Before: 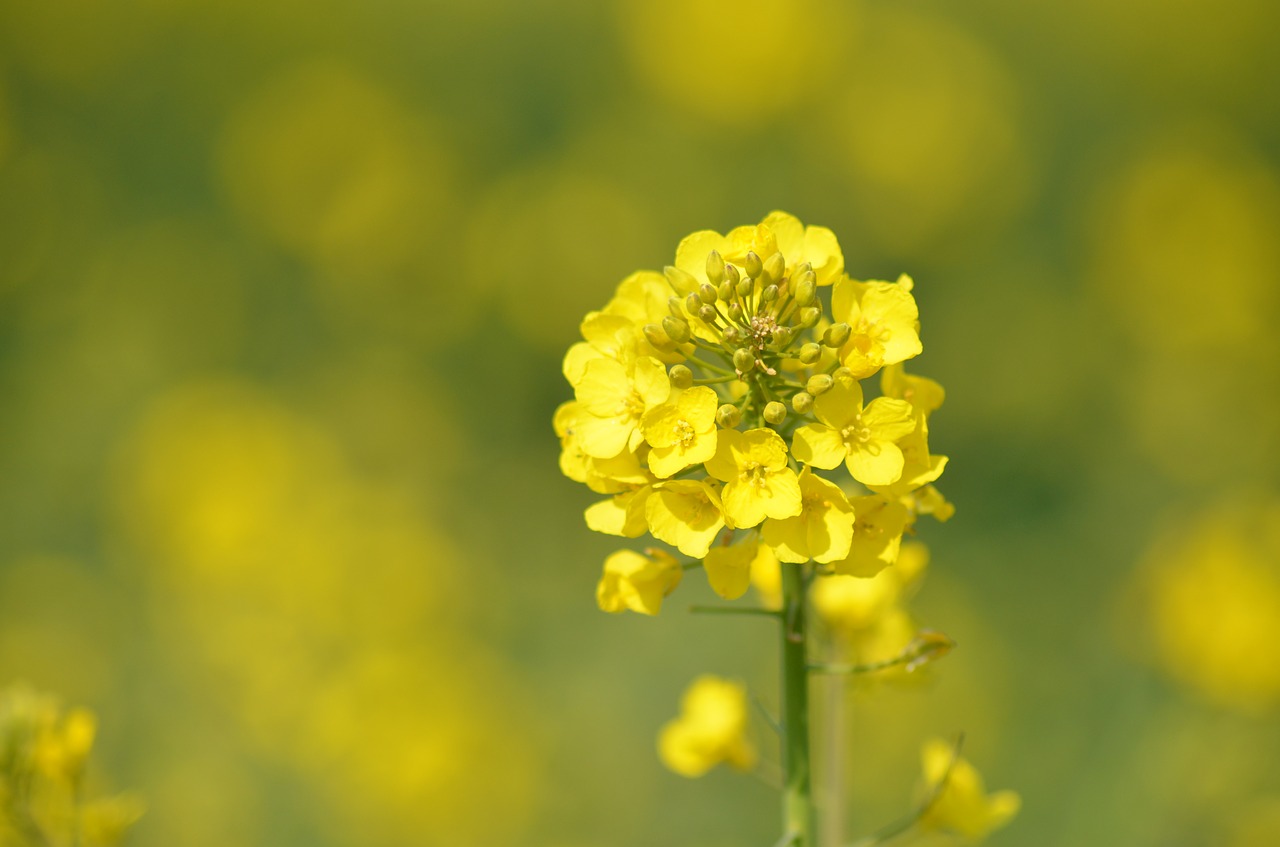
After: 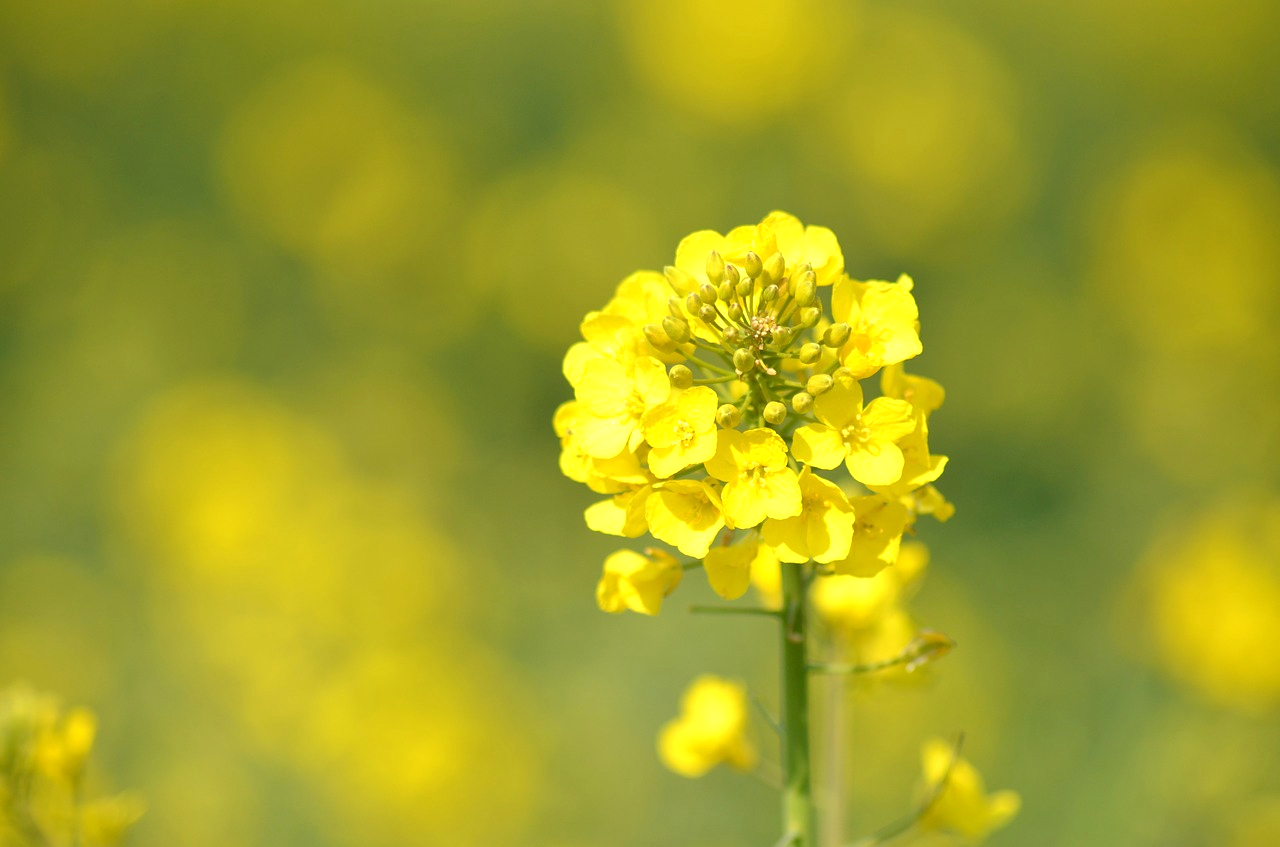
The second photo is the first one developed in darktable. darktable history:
tone equalizer: -8 EV -0.452 EV, -7 EV -0.42 EV, -6 EV -0.36 EV, -5 EV -0.184 EV, -3 EV 0.238 EV, -2 EV 0.36 EV, -1 EV 0.372 EV, +0 EV 0.439 EV
